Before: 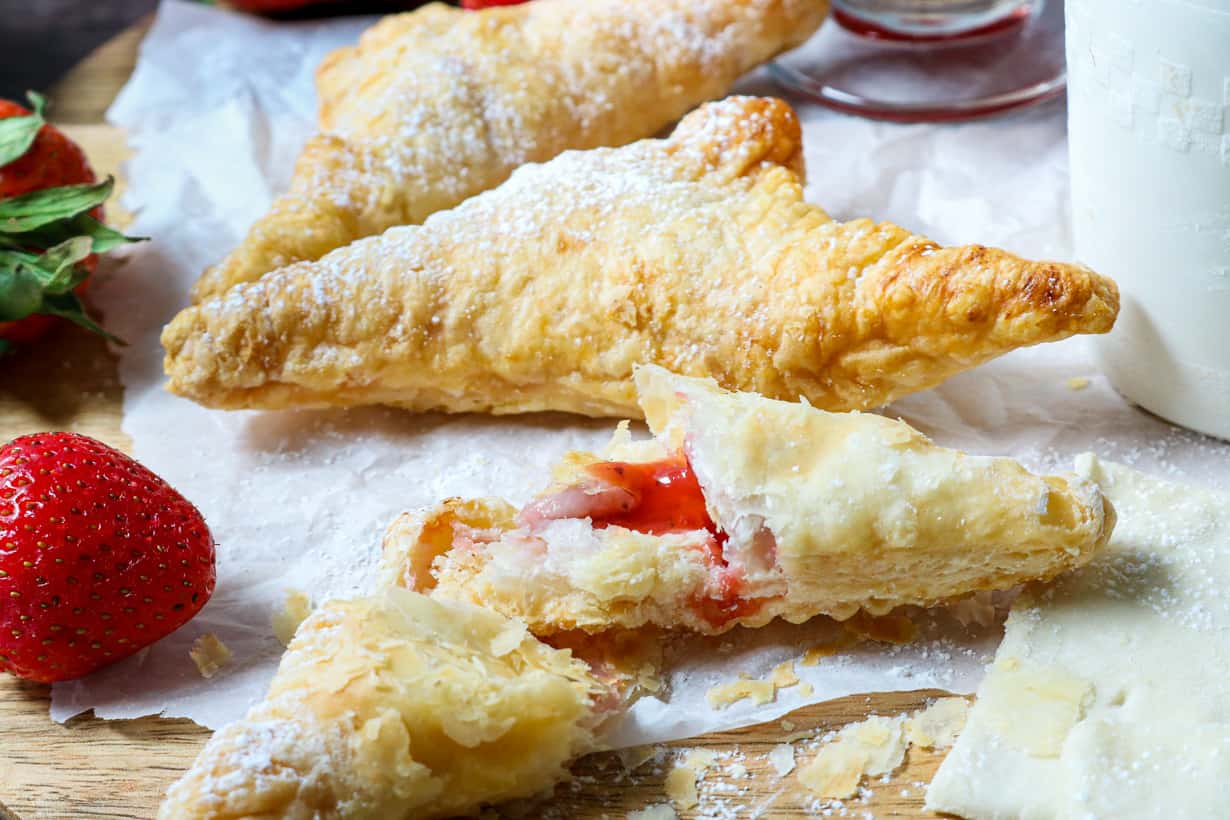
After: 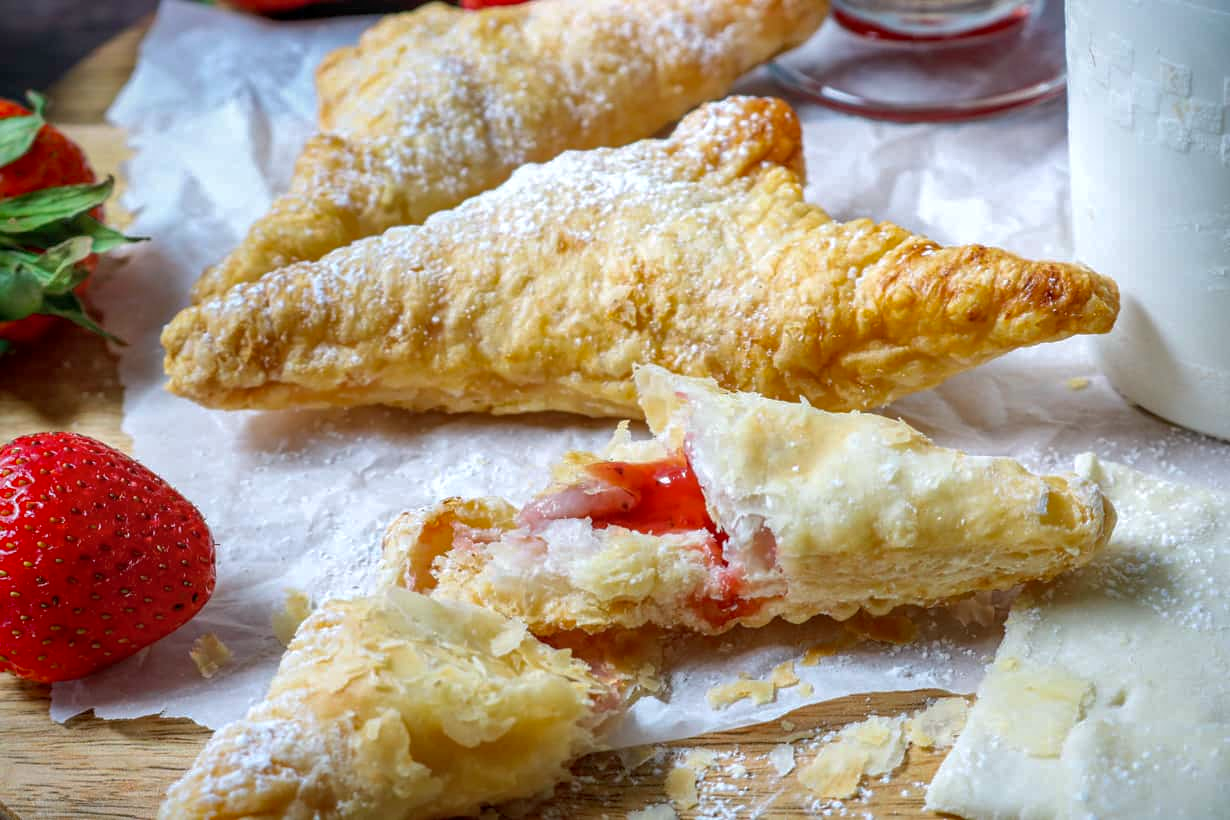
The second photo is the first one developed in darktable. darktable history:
local contrast: on, module defaults
shadows and highlights: on, module defaults
vignetting: fall-off start 88.53%, fall-off radius 44.2%, saturation 0.376, width/height ratio 1.161
white balance: red 1.004, blue 1.024
